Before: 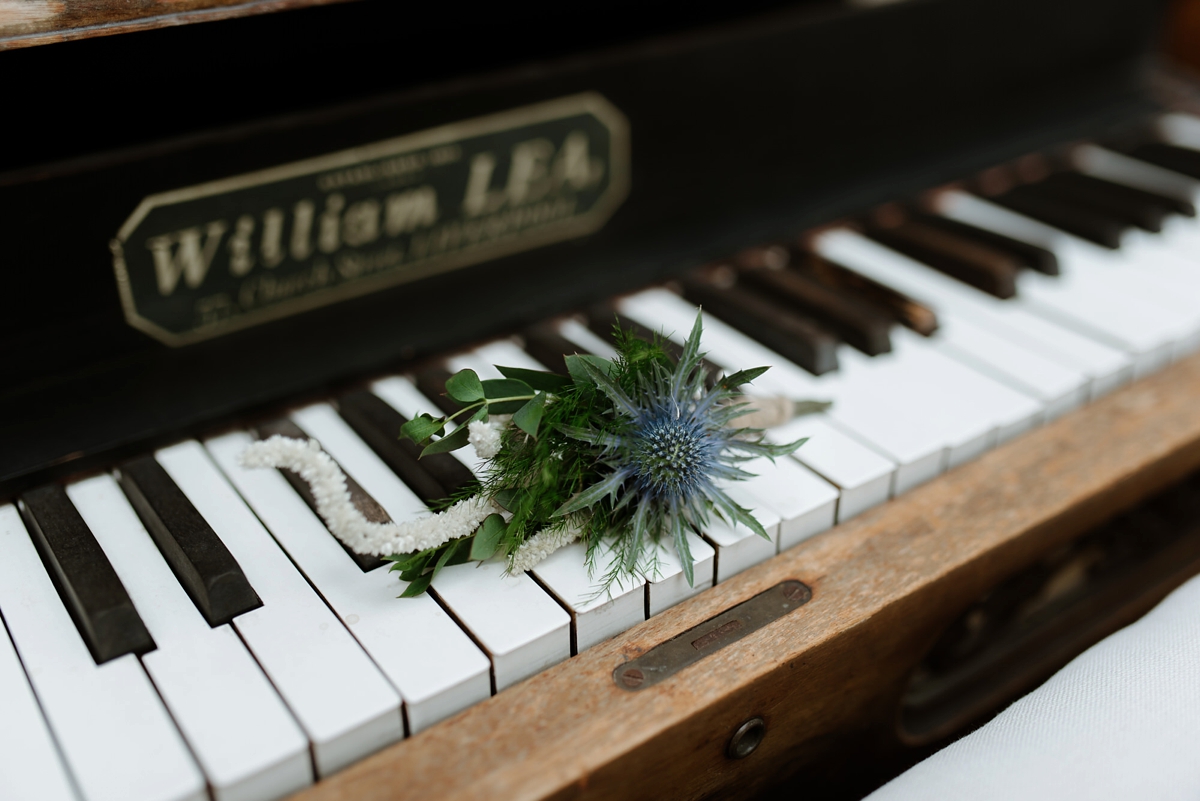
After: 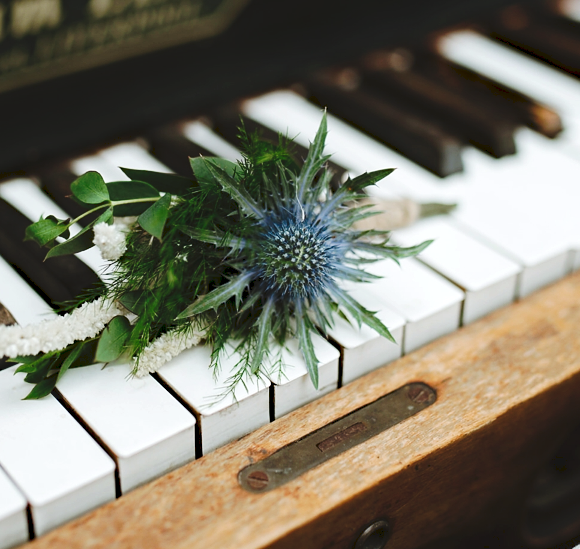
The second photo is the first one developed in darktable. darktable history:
haze removal: compatibility mode true, adaptive false
tone curve: curves: ch0 [(0, 0) (0.003, 0.065) (0.011, 0.072) (0.025, 0.09) (0.044, 0.104) (0.069, 0.116) (0.1, 0.127) (0.136, 0.15) (0.177, 0.184) (0.224, 0.223) (0.277, 0.28) (0.335, 0.361) (0.399, 0.443) (0.468, 0.525) (0.543, 0.616) (0.623, 0.713) (0.709, 0.79) (0.801, 0.866) (0.898, 0.933) (1, 1)], preserve colors none
exposure: exposure 0.2 EV, compensate highlight preservation false
crop: left 31.332%, top 24.823%, right 20.254%, bottom 6.589%
